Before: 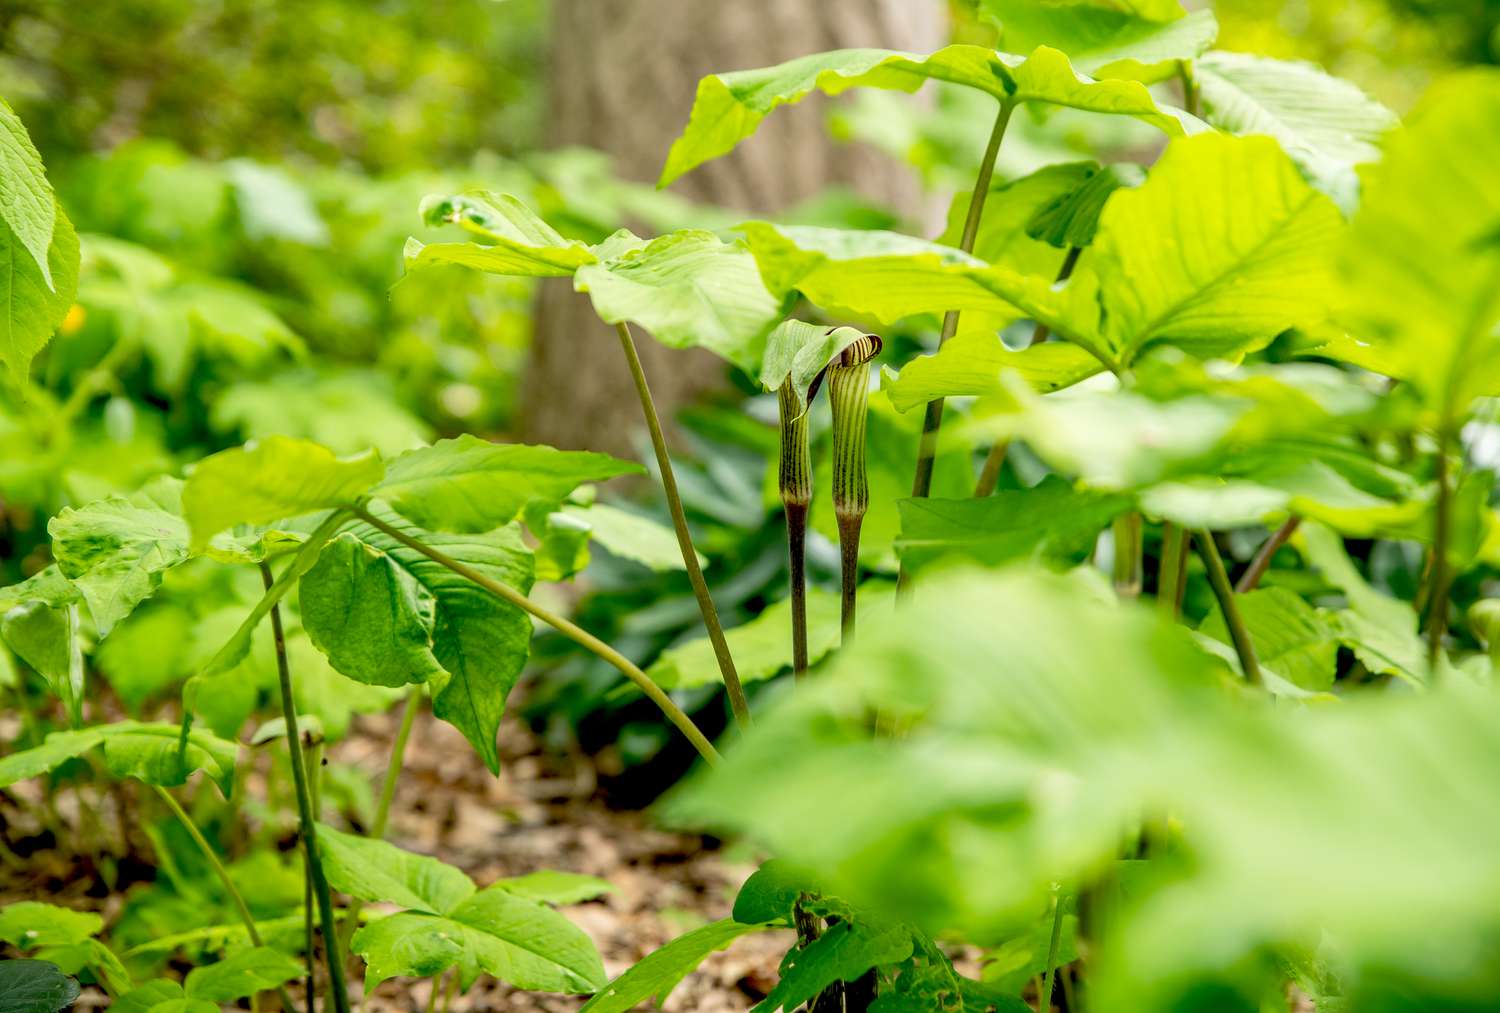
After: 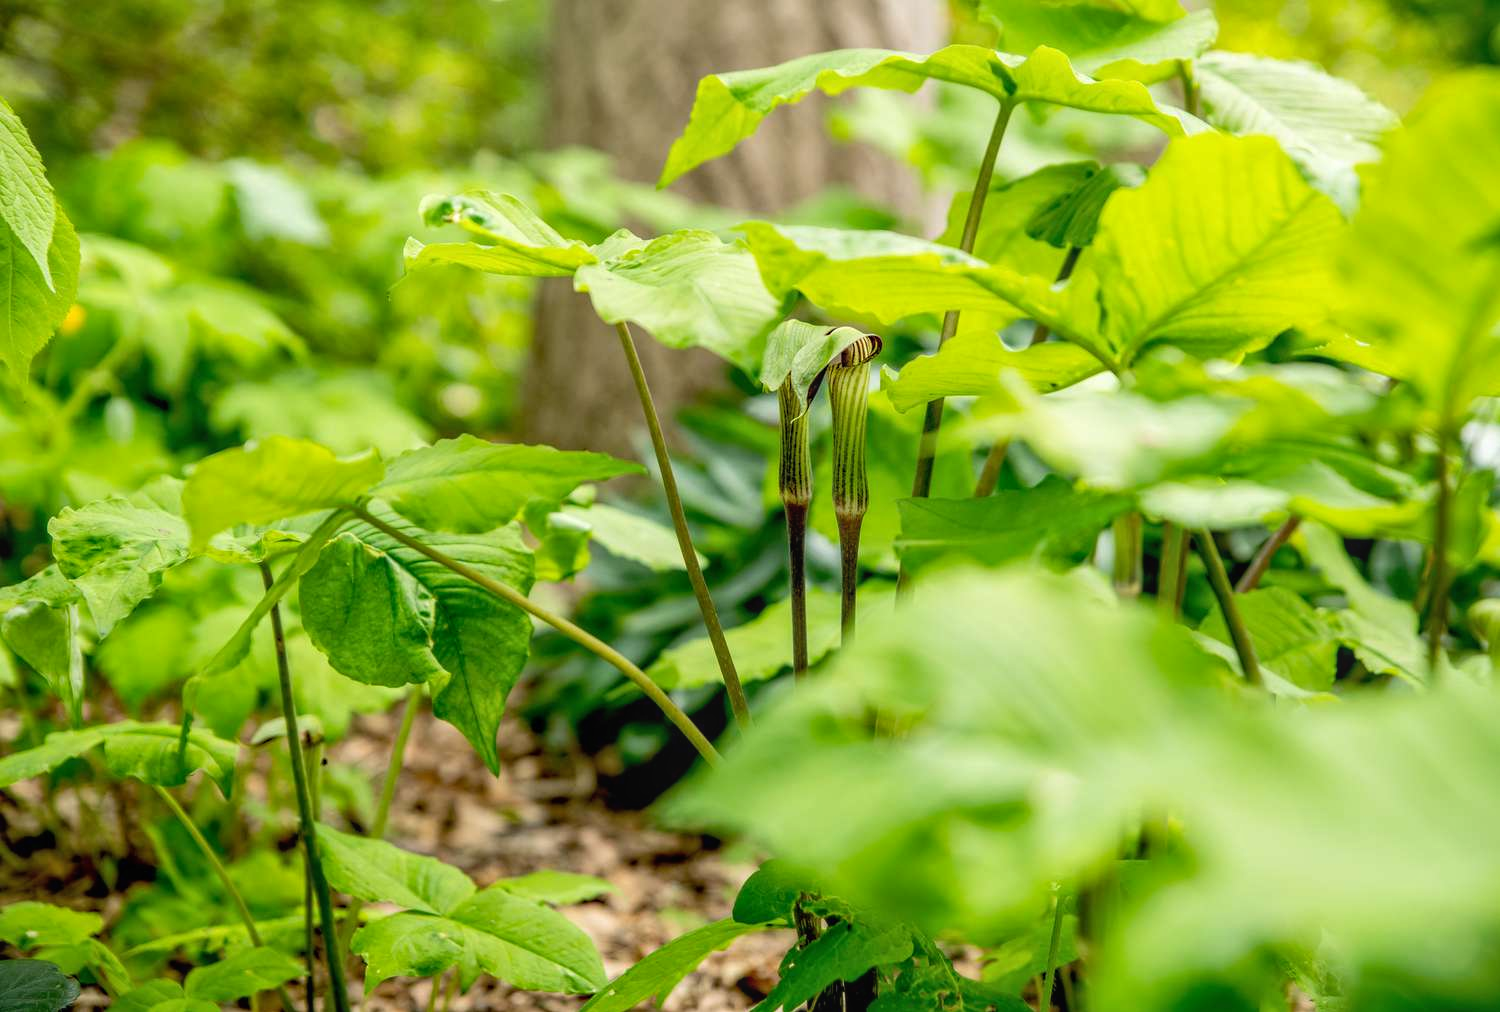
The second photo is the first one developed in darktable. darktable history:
local contrast: detail 110%
sharpen: radius 5.325, amount 0.312, threshold 26.433
tone equalizer: on, module defaults
crop: bottom 0.071%
